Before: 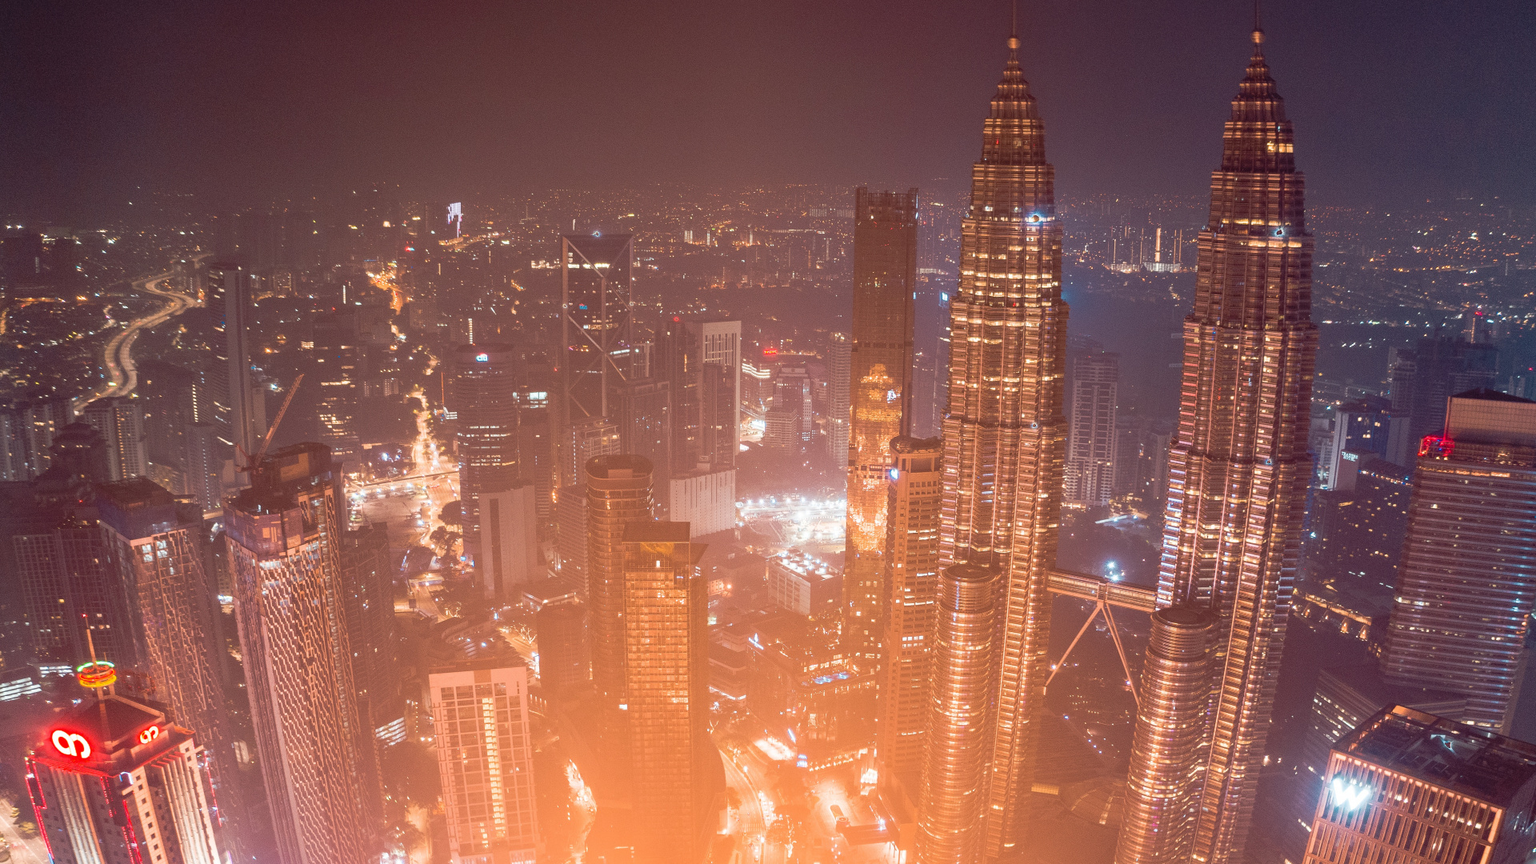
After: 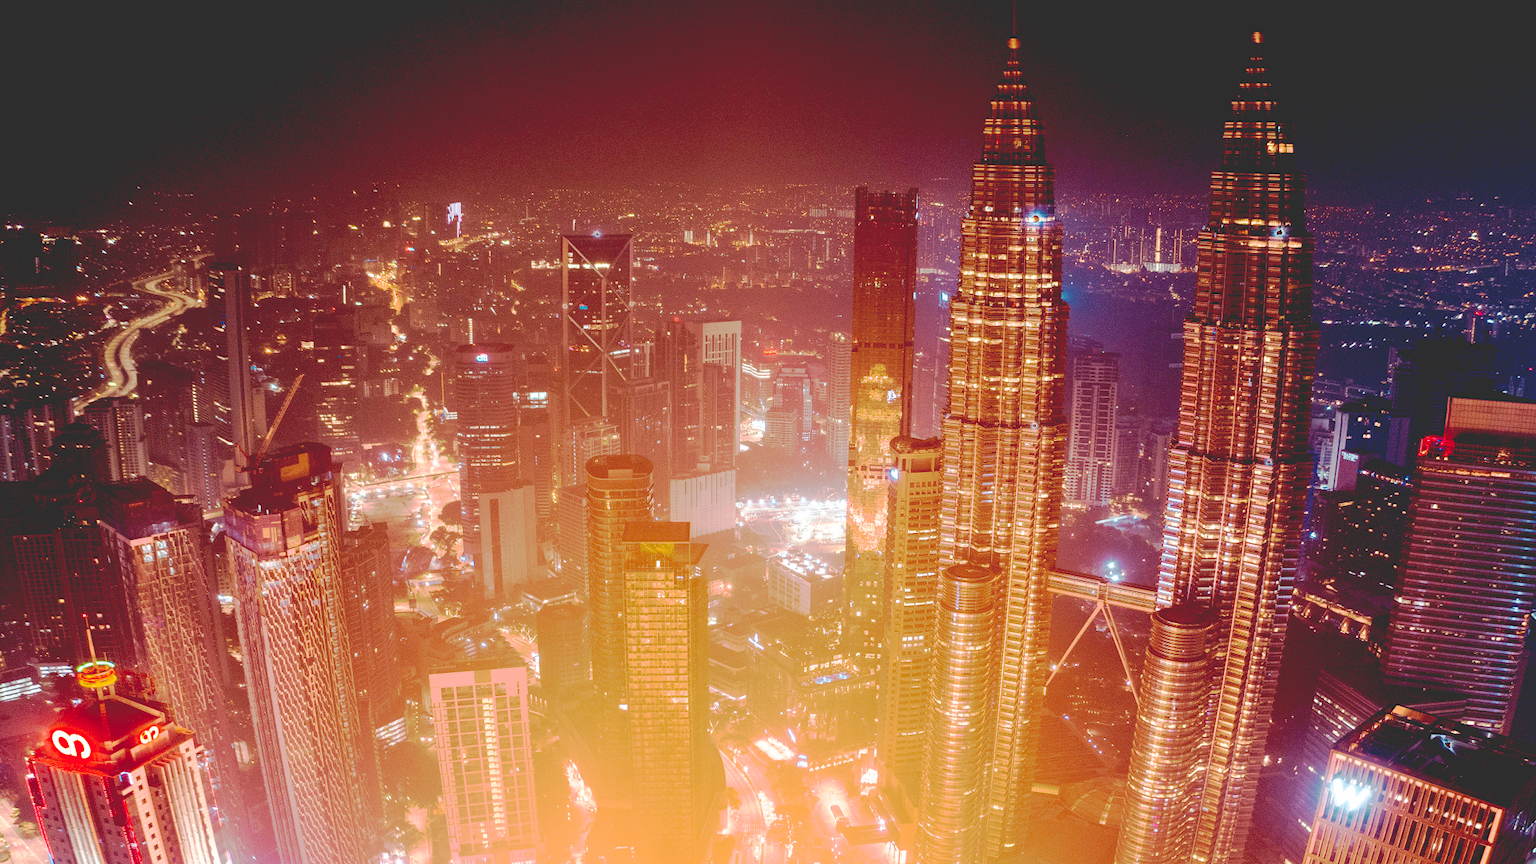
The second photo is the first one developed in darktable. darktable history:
velvia: on, module defaults
base curve: curves: ch0 [(0.065, 0.026) (0.236, 0.358) (0.53, 0.546) (0.777, 0.841) (0.924, 0.992)], preserve colors none
